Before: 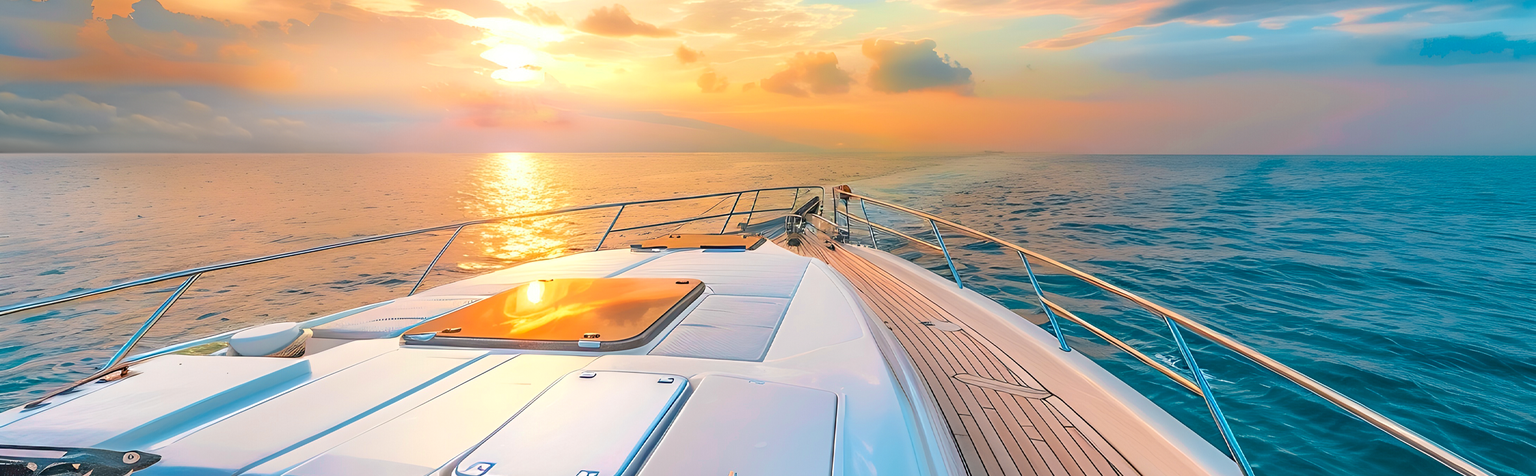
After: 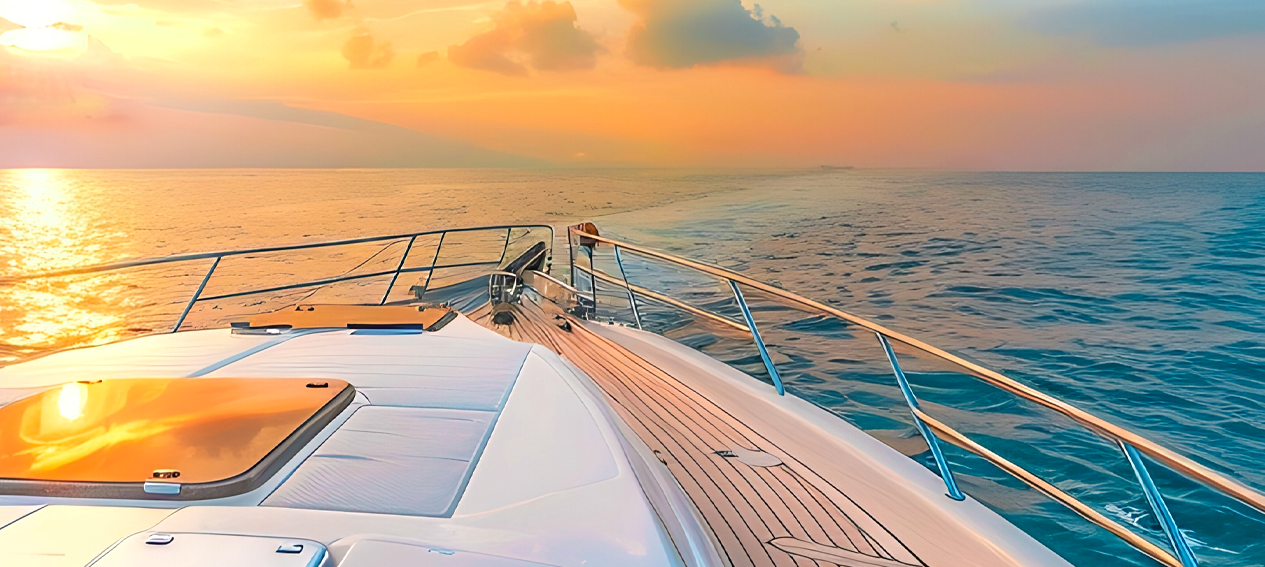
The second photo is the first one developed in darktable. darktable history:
crop: left 32.033%, top 10.942%, right 18.523%, bottom 17.55%
tone equalizer: -7 EV 0.133 EV
